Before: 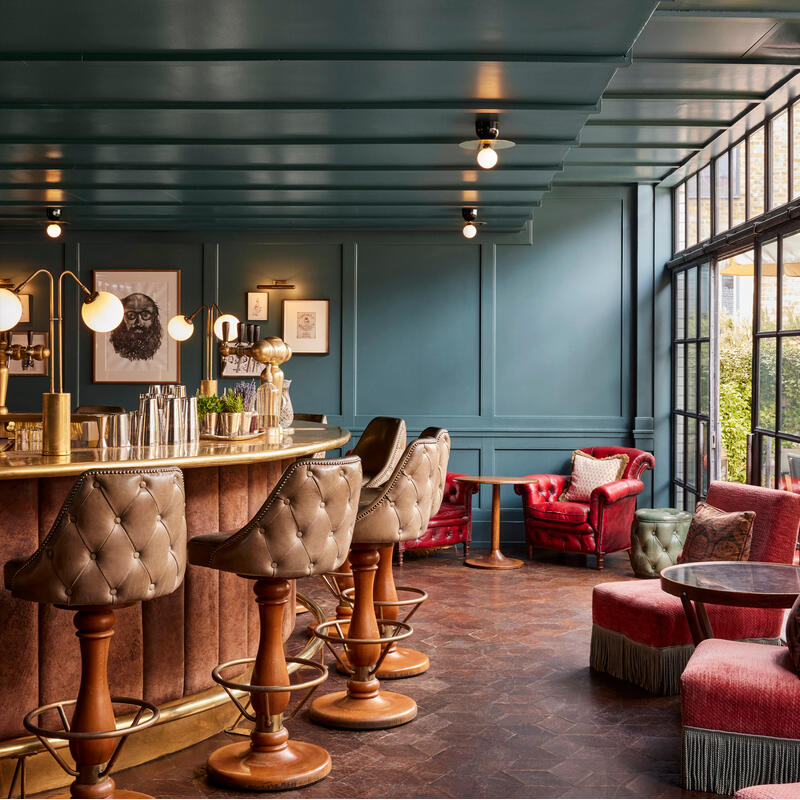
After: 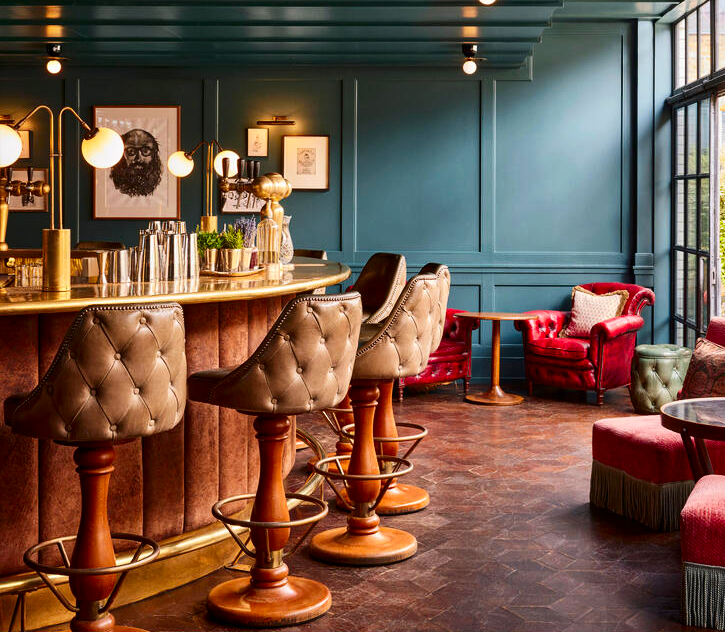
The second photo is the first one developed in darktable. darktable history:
contrast brightness saturation: contrast 0.165, saturation 0.313
crop: top 20.576%, right 9.333%, bottom 0.306%
